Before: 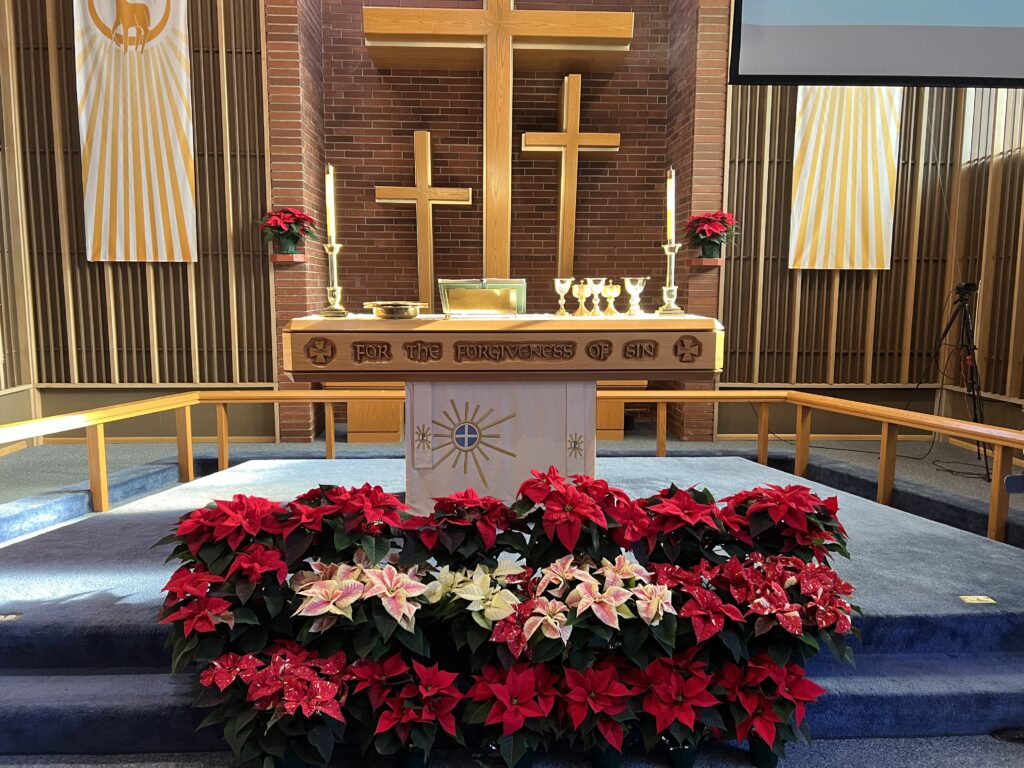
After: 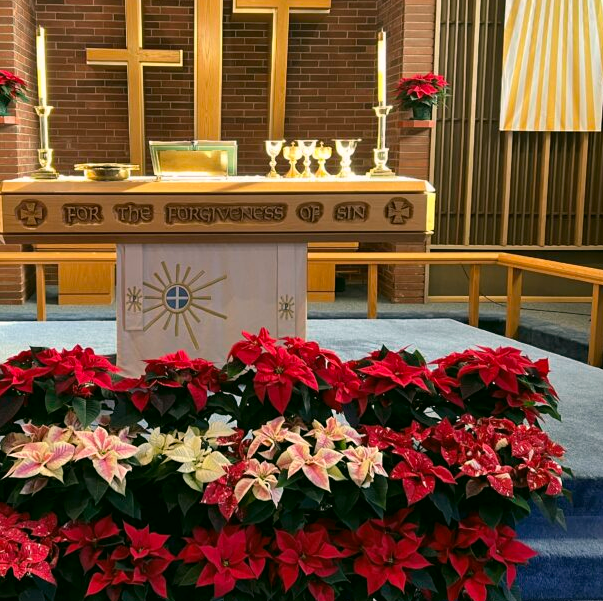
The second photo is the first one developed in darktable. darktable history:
color correction: highlights a* 4.22, highlights b* 4.95, shadows a* -7.79, shadows b* 4.92
crop and rotate: left 28.298%, top 18.075%, right 12.768%, bottom 3.56%
shadows and highlights: shadows 20.96, highlights -82.66, soften with gaussian
